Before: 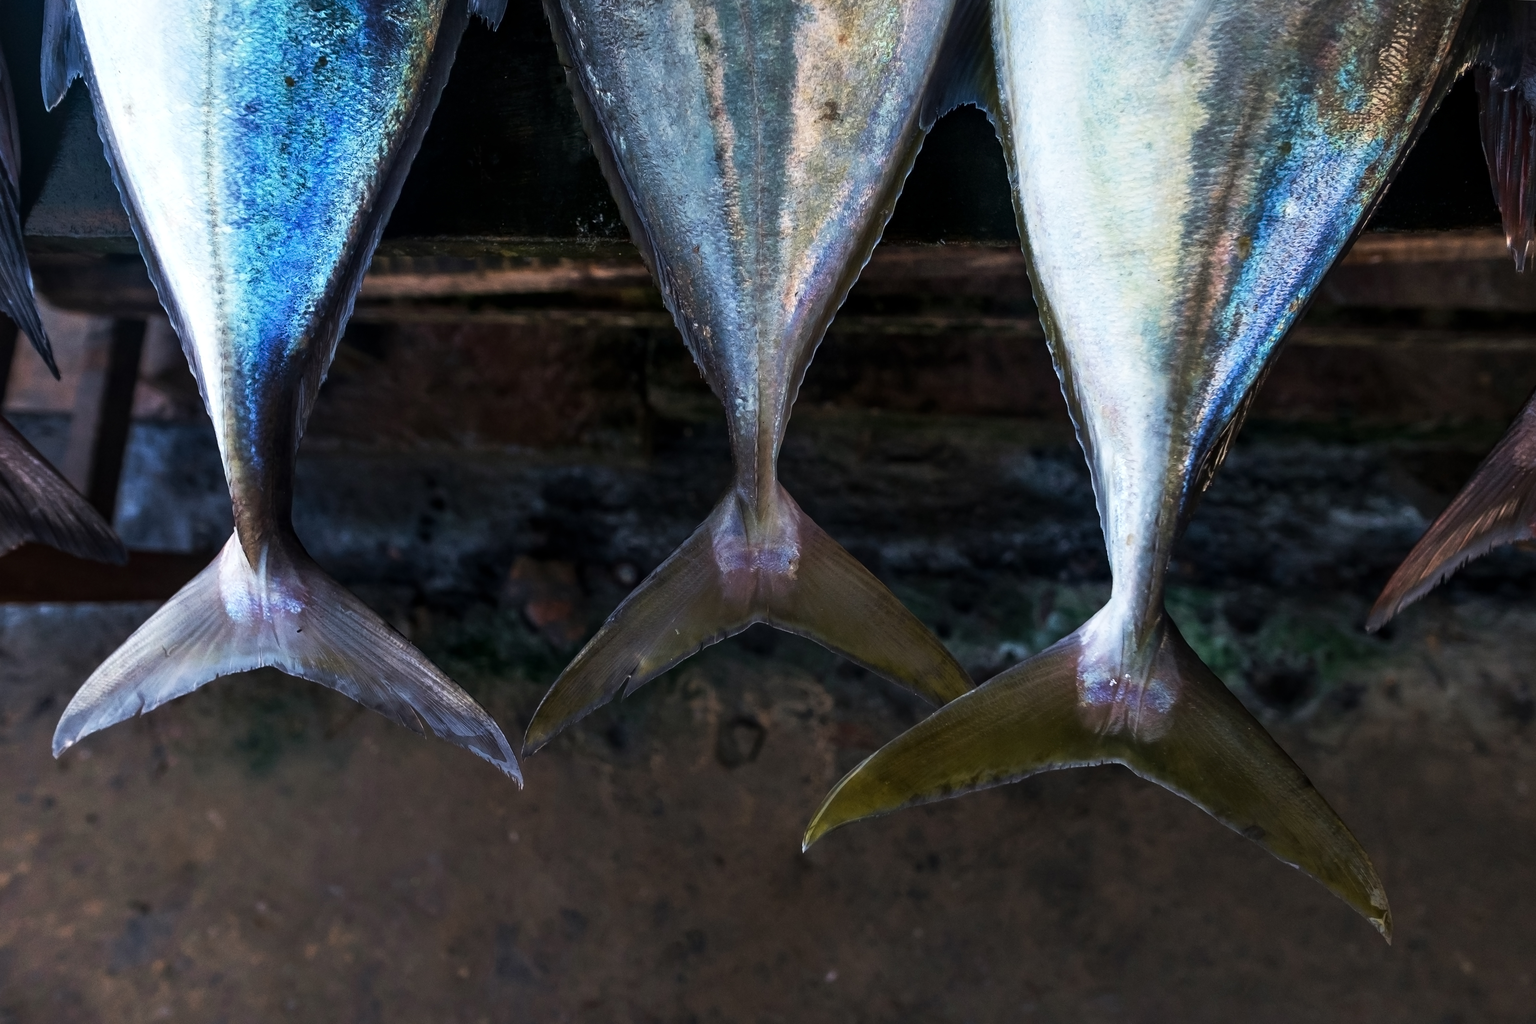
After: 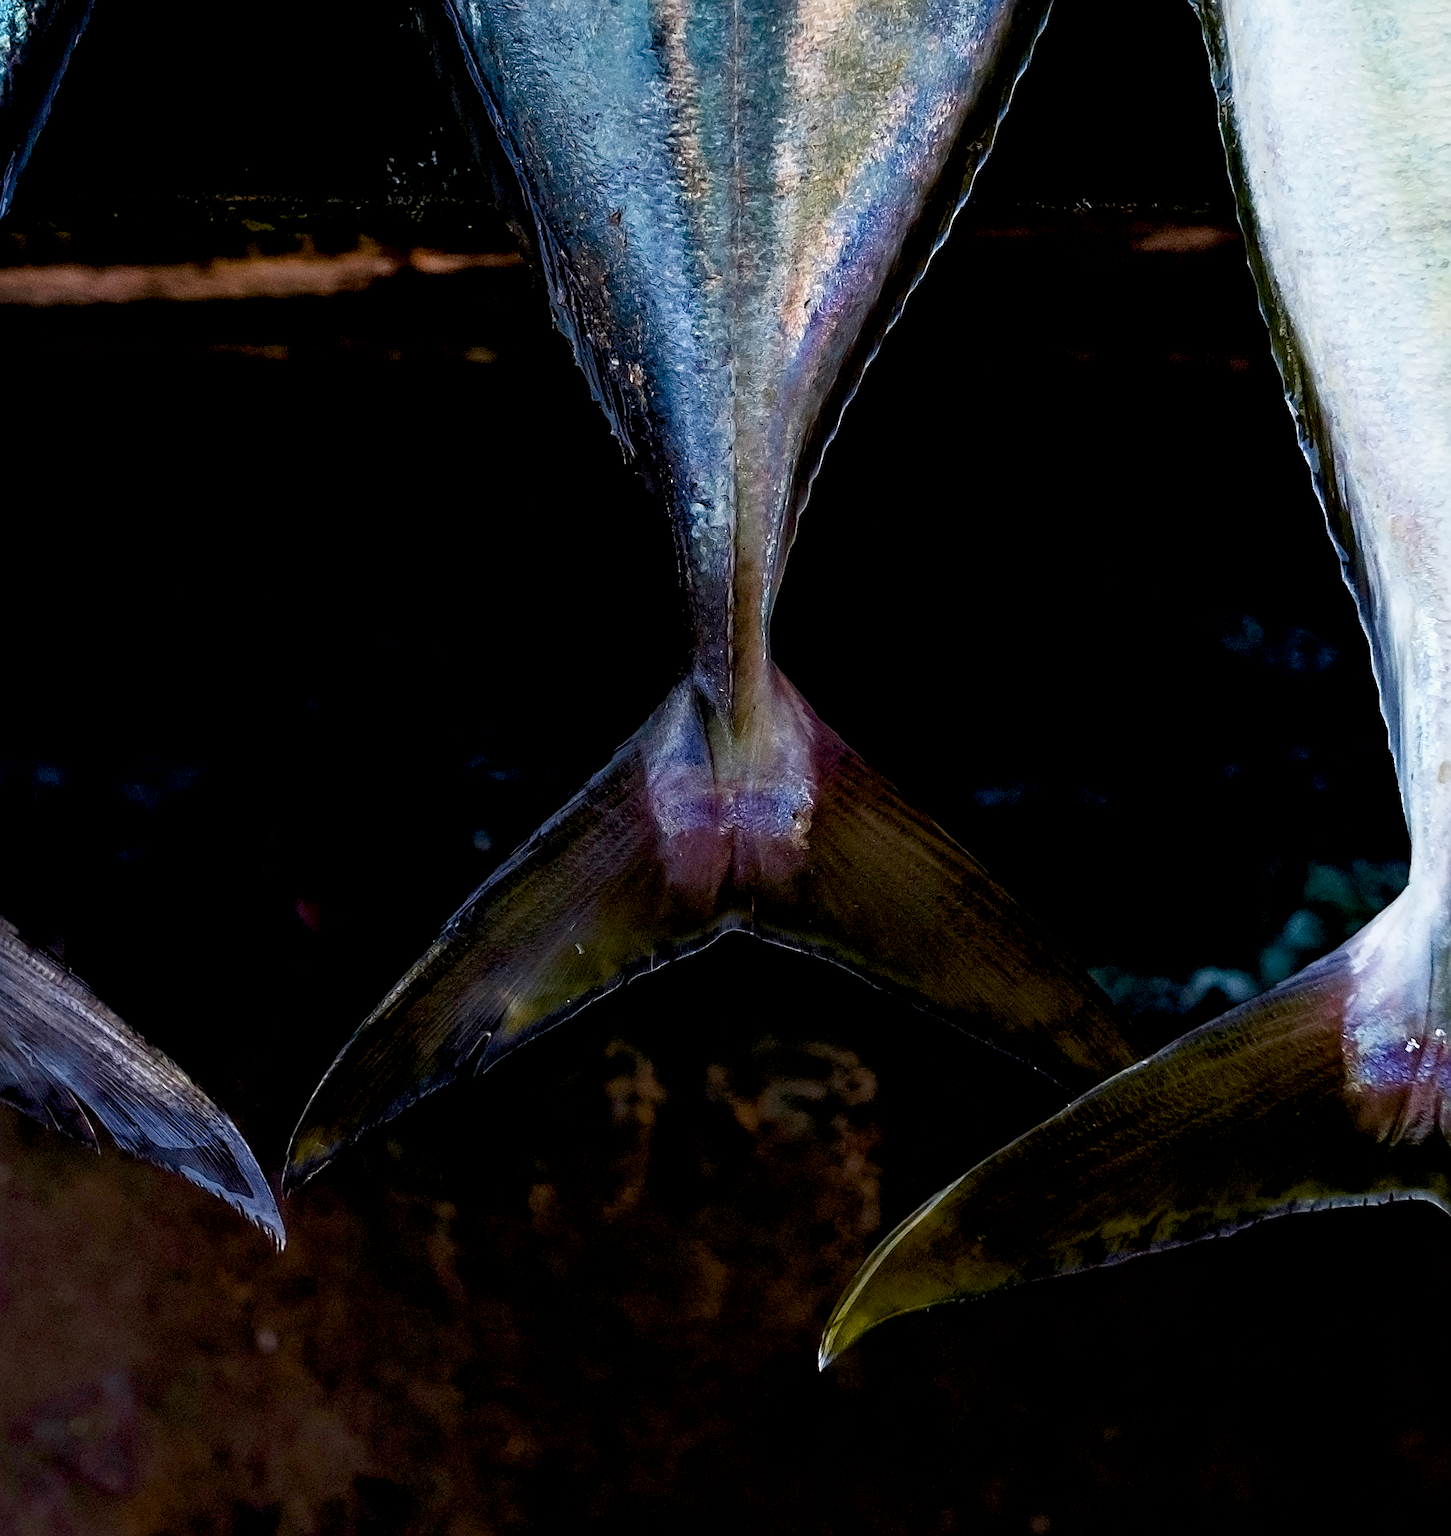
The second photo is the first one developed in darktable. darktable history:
exposure: black level correction 0.029, exposure -0.073 EV, compensate highlight preservation false
crop and rotate: angle 0.02°, left 24.353%, top 13.219%, right 26.156%, bottom 8.224%
tone equalizer: on, module defaults
color balance rgb: perceptual saturation grading › global saturation 20%, perceptual saturation grading › highlights -25%, perceptual saturation grading › shadows 25%
sharpen: on, module defaults
